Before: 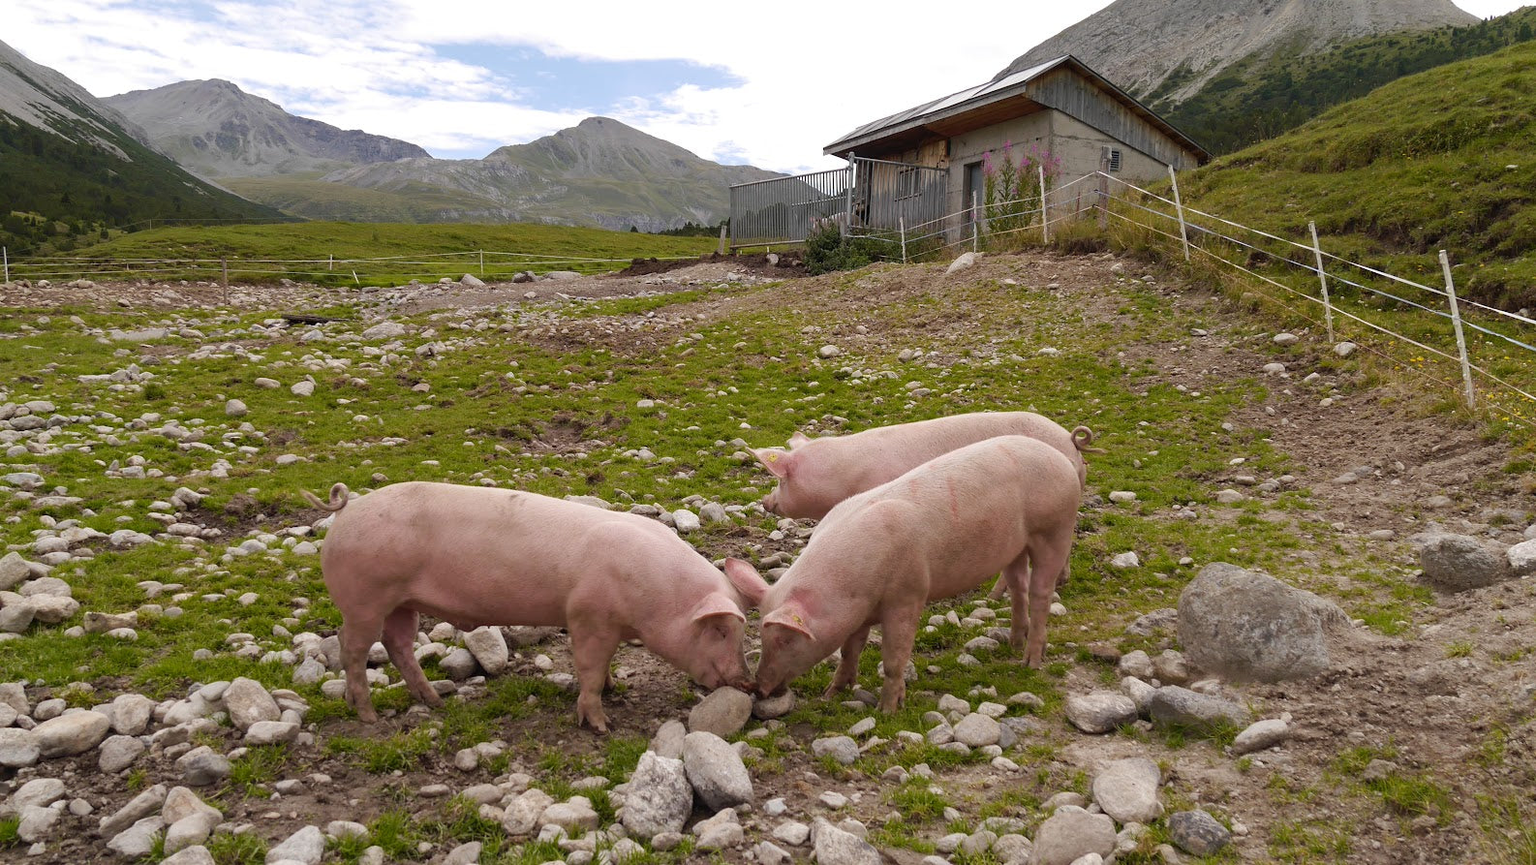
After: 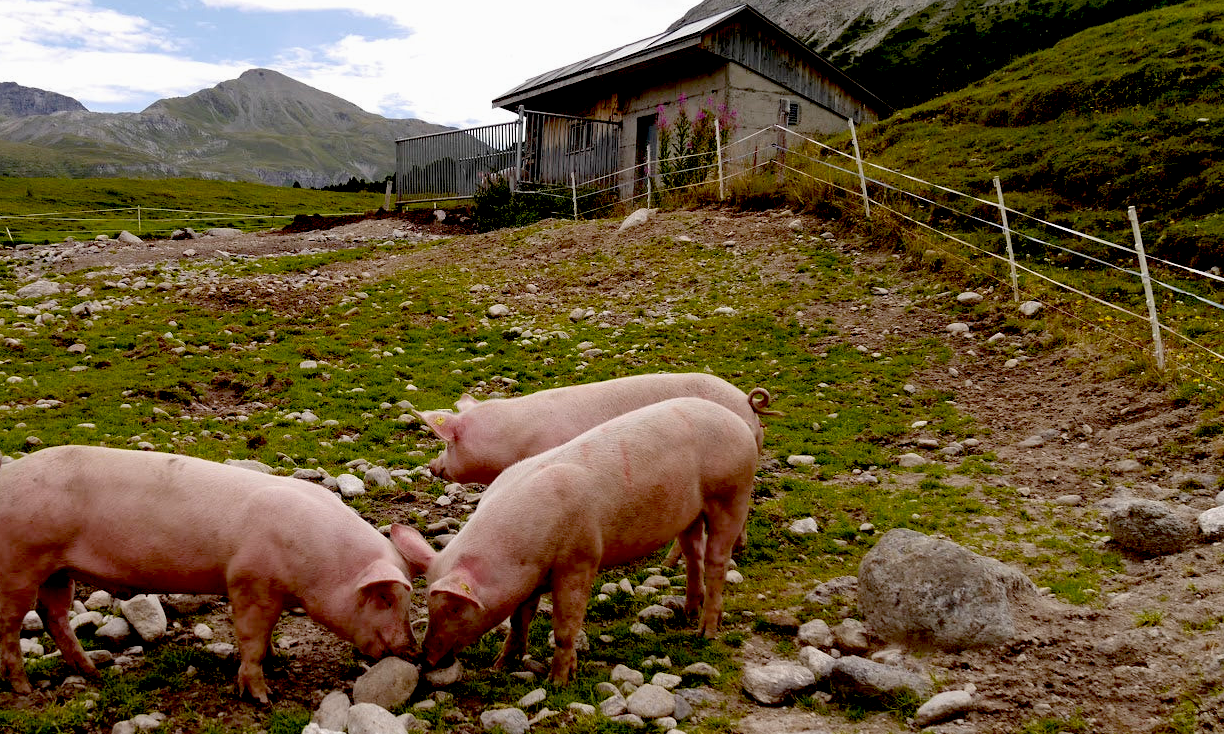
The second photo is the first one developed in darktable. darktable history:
exposure: black level correction 0.055, exposure -0.035 EV, compensate highlight preservation false
crop: left 22.629%, top 5.925%, bottom 11.852%
